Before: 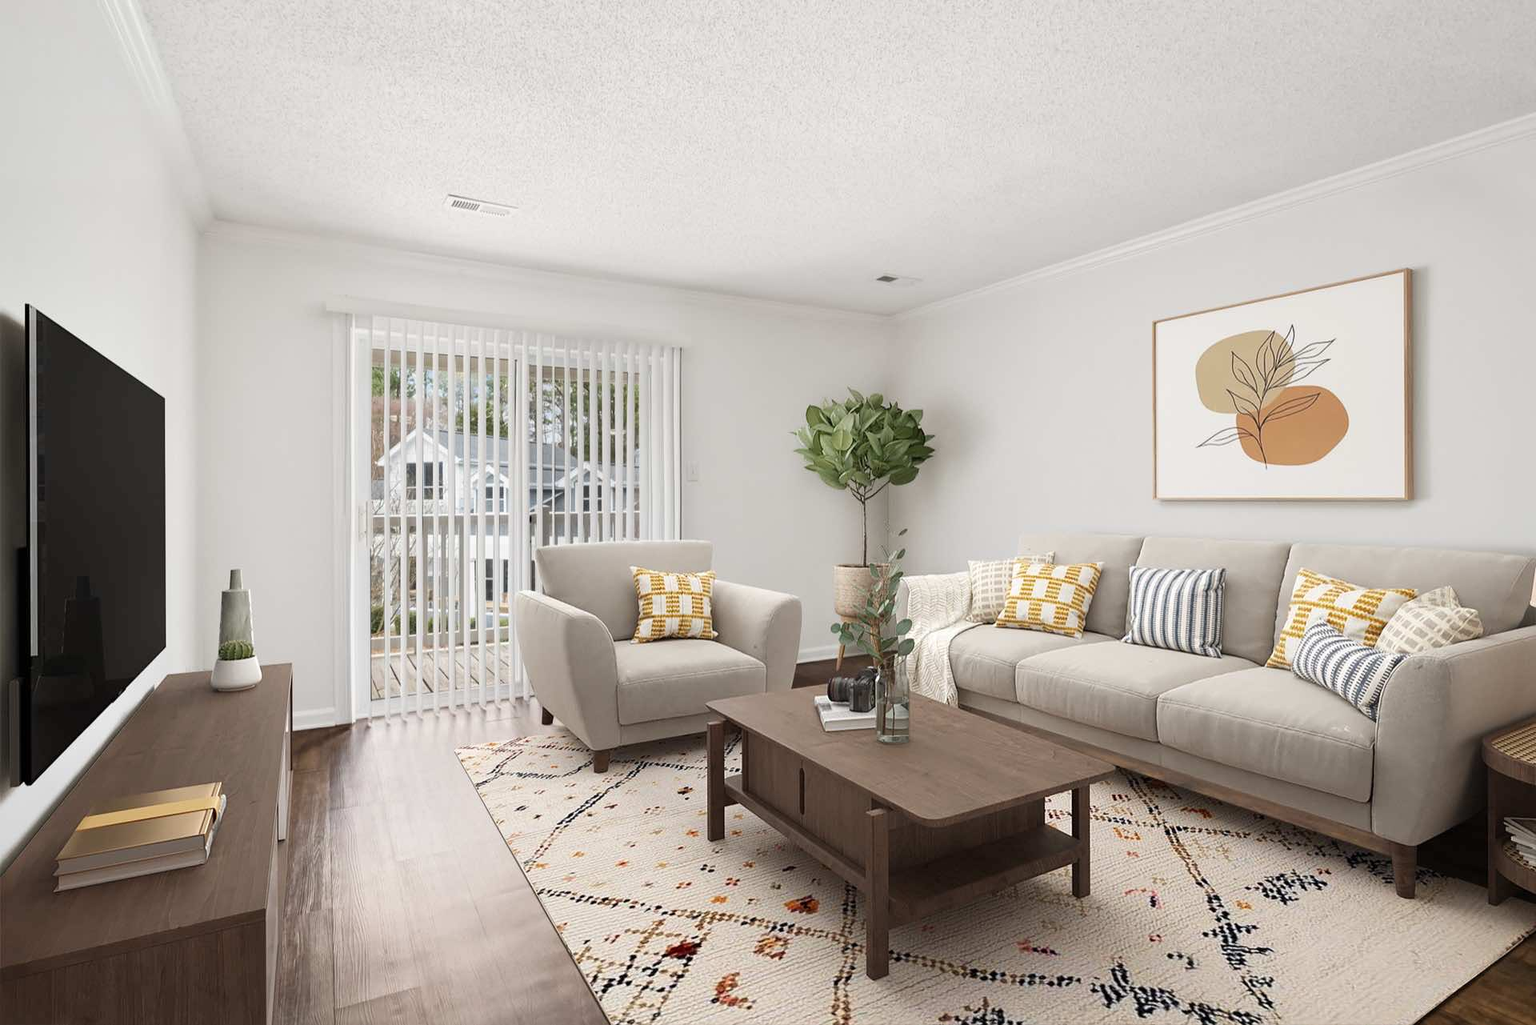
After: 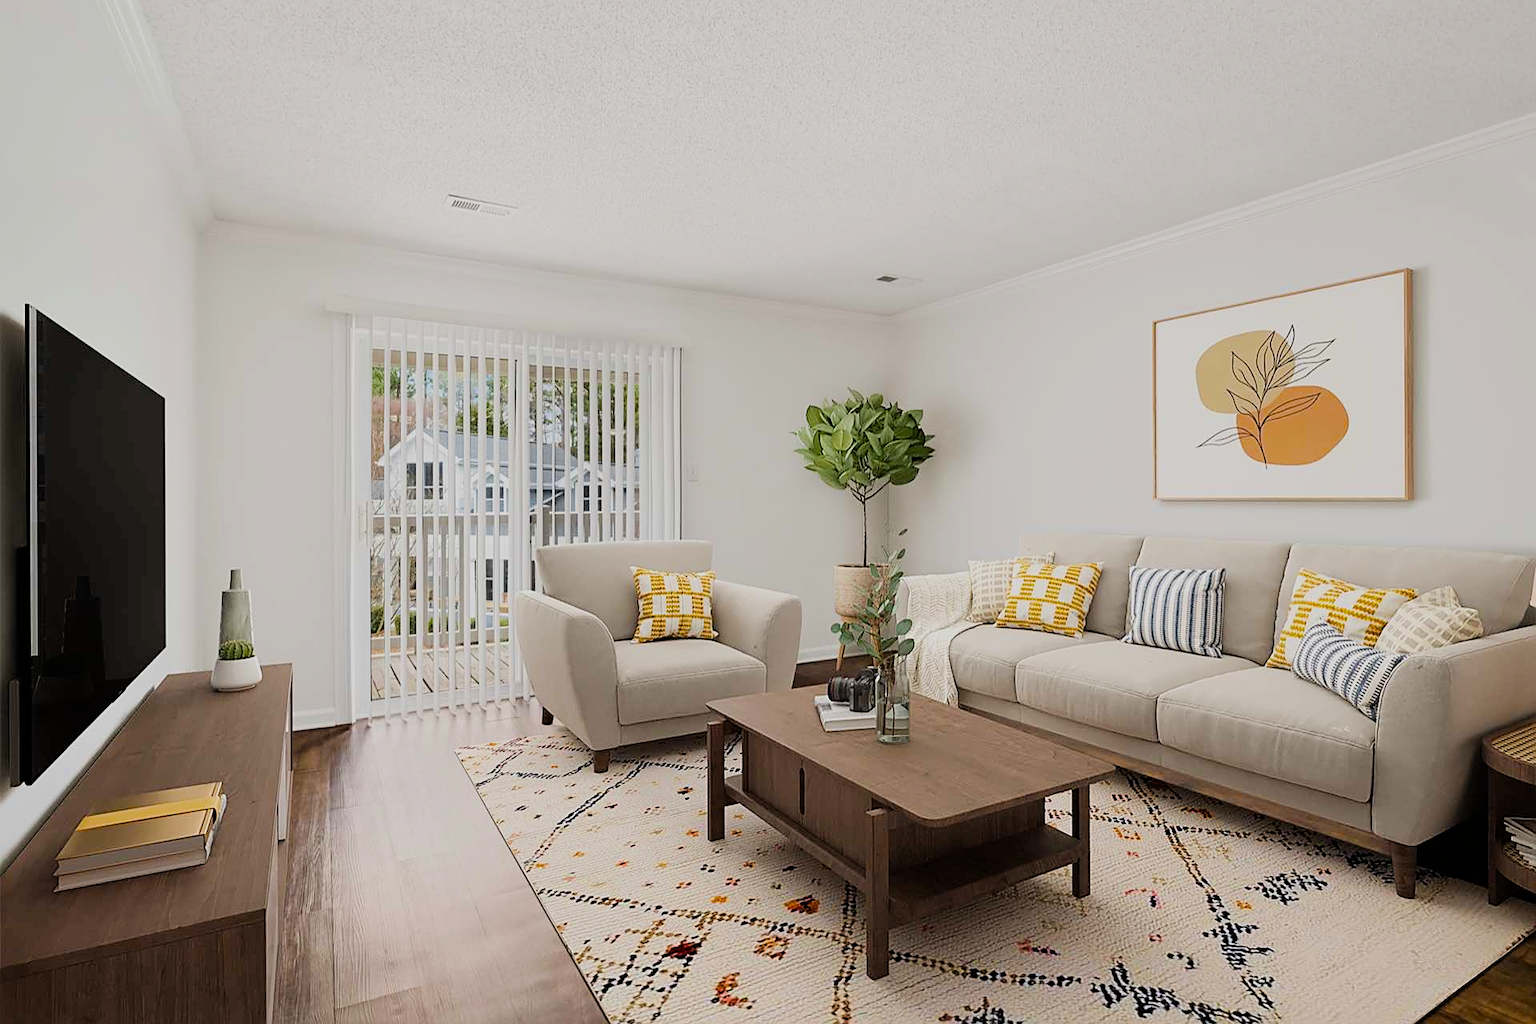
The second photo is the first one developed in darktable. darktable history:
filmic rgb: black relative exposure -7.65 EV, white relative exposure 4.56 EV, hardness 3.61, contrast 1.055
color balance rgb: linear chroma grading › global chroma 8.704%, perceptual saturation grading › global saturation 25.327%, global vibrance 20%
sharpen: on, module defaults
